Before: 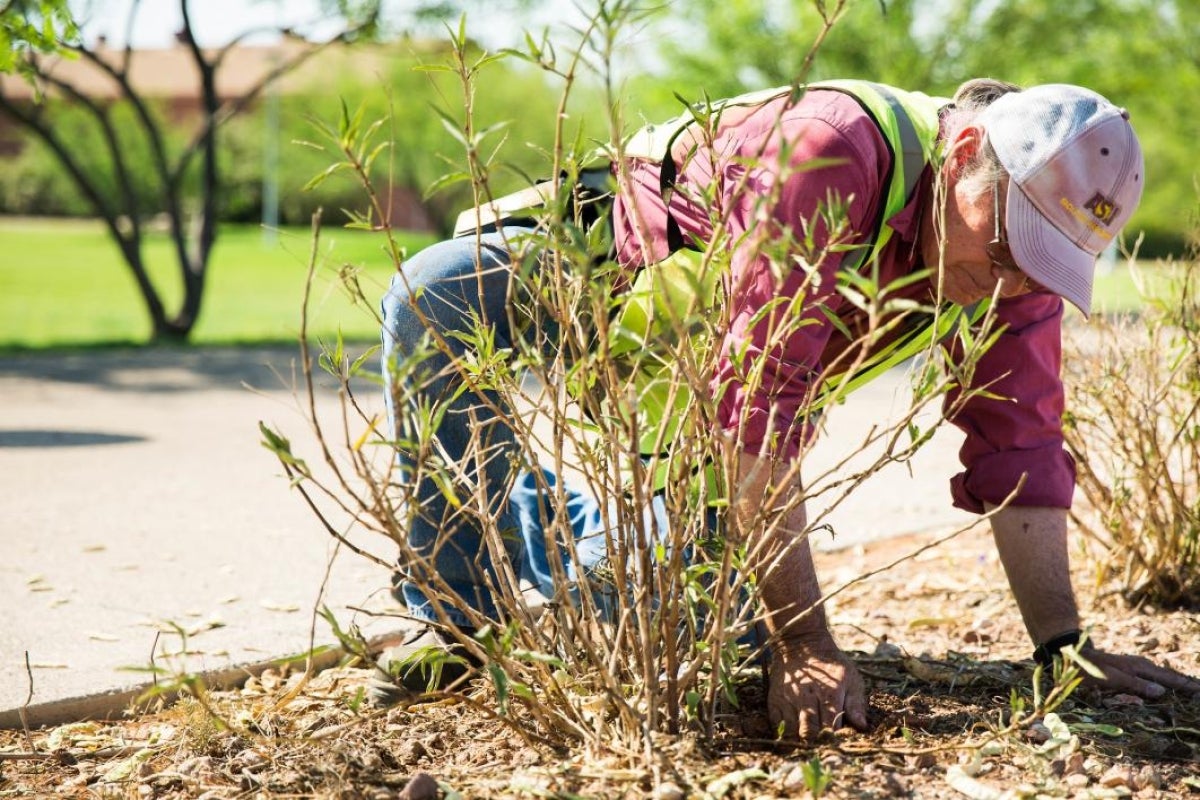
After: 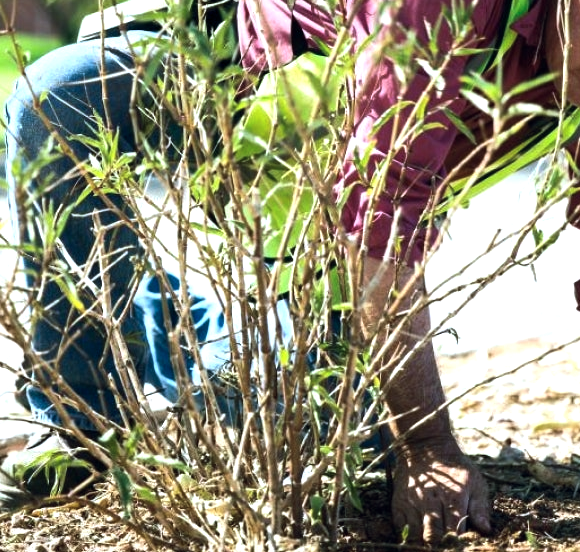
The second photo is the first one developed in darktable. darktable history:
crop: left 31.357%, top 24.572%, right 20.275%, bottom 6.385%
color balance rgb: shadows lift › luminance -7.888%, shadows lift › chroma 2.435%, shadows lift › hue 163.34°, power › hue 209.03°, global offset › chroma 0.057%, global offset › hue 253.3°, perceptual saturation grading › global saturation 0.778%, perceptual brilliance grading › global brilliance 15.709%, perceptual brilliance grading › shadows -35.459%
color calibration: illuminant F (fluorescent), F source F9 (Cool White Deluxe 4150 K) – high CRI, x 0.374, y 0.373, temperature 4152.12 K
